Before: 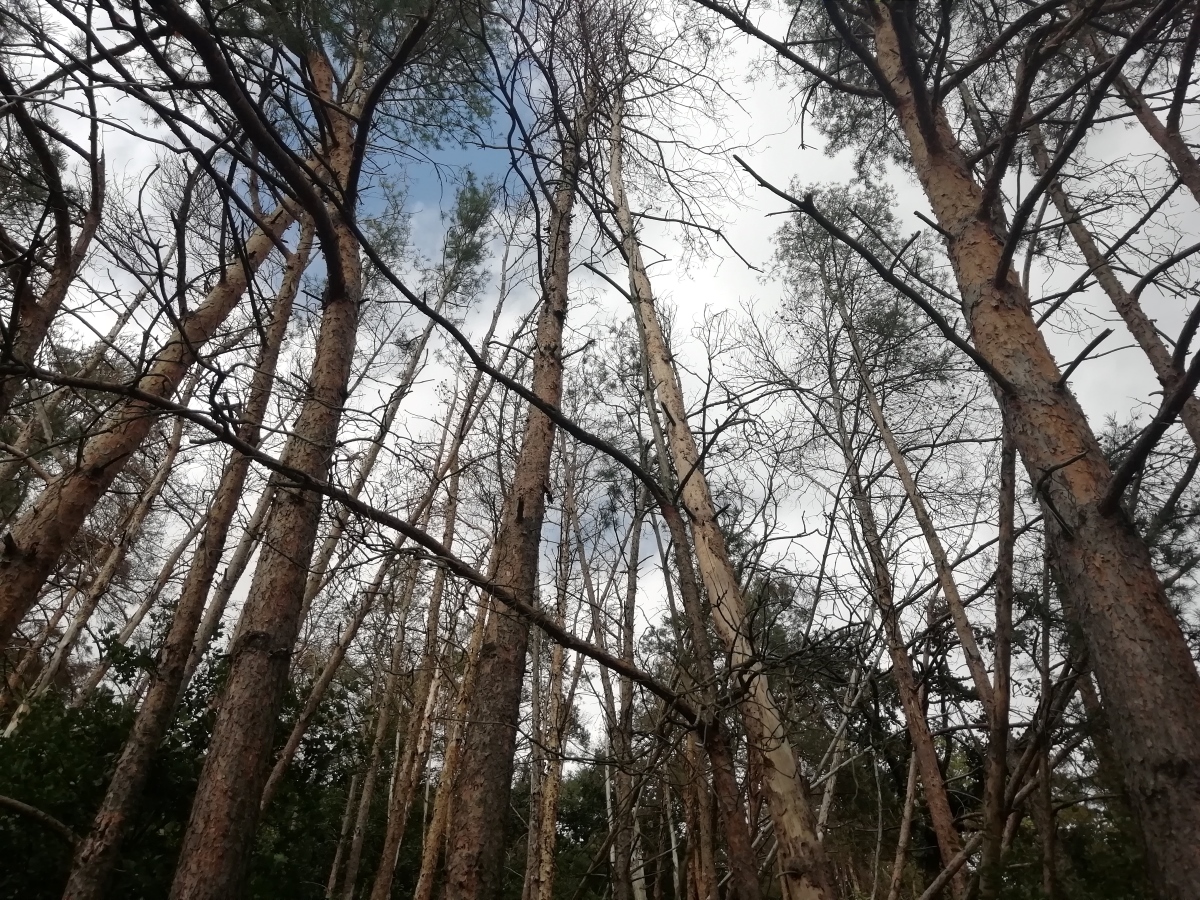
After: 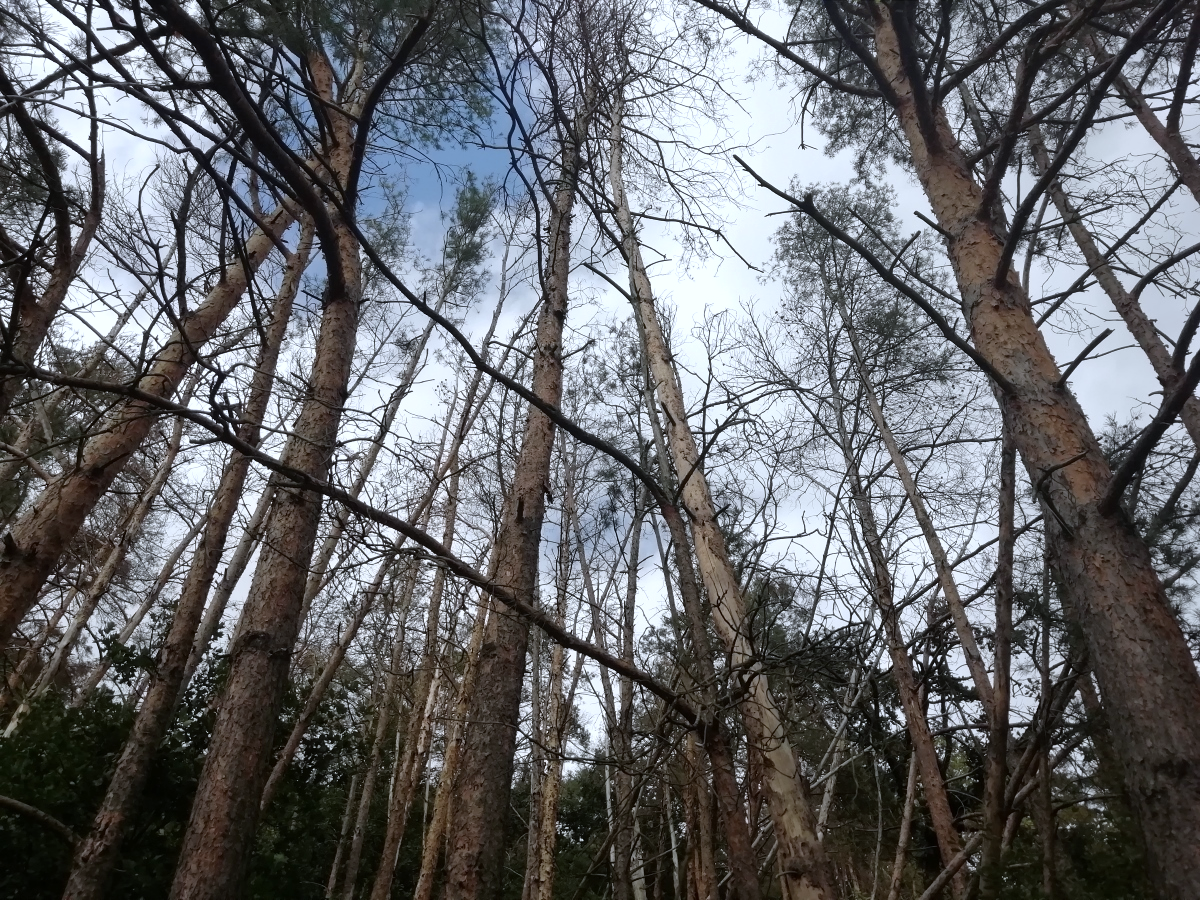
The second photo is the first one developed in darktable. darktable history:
white balance: red 0.954, blue 1.079
shadows and highlights: shadows 12, white point adjustment 1.2, soften with gaussian
